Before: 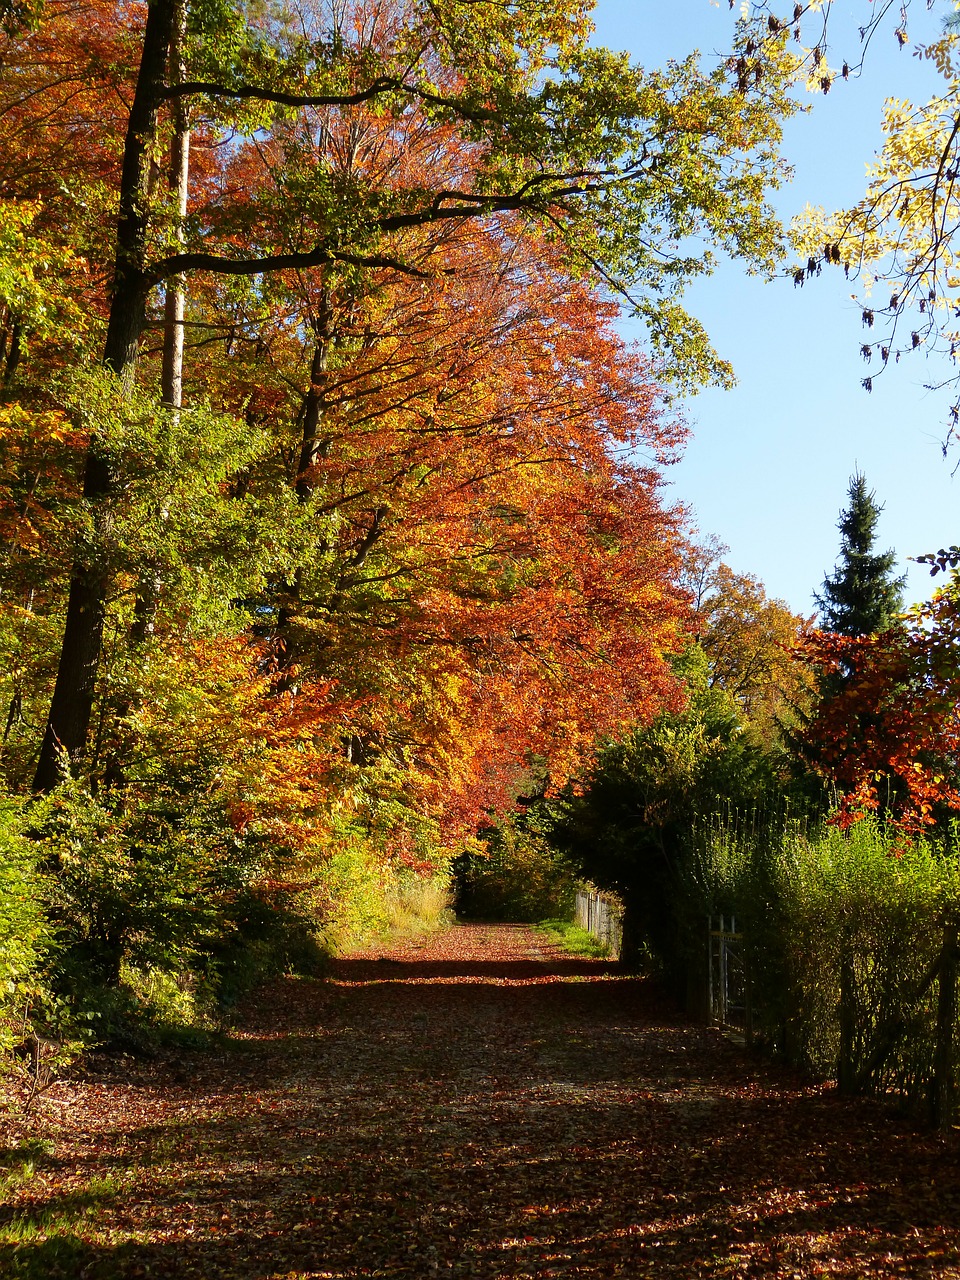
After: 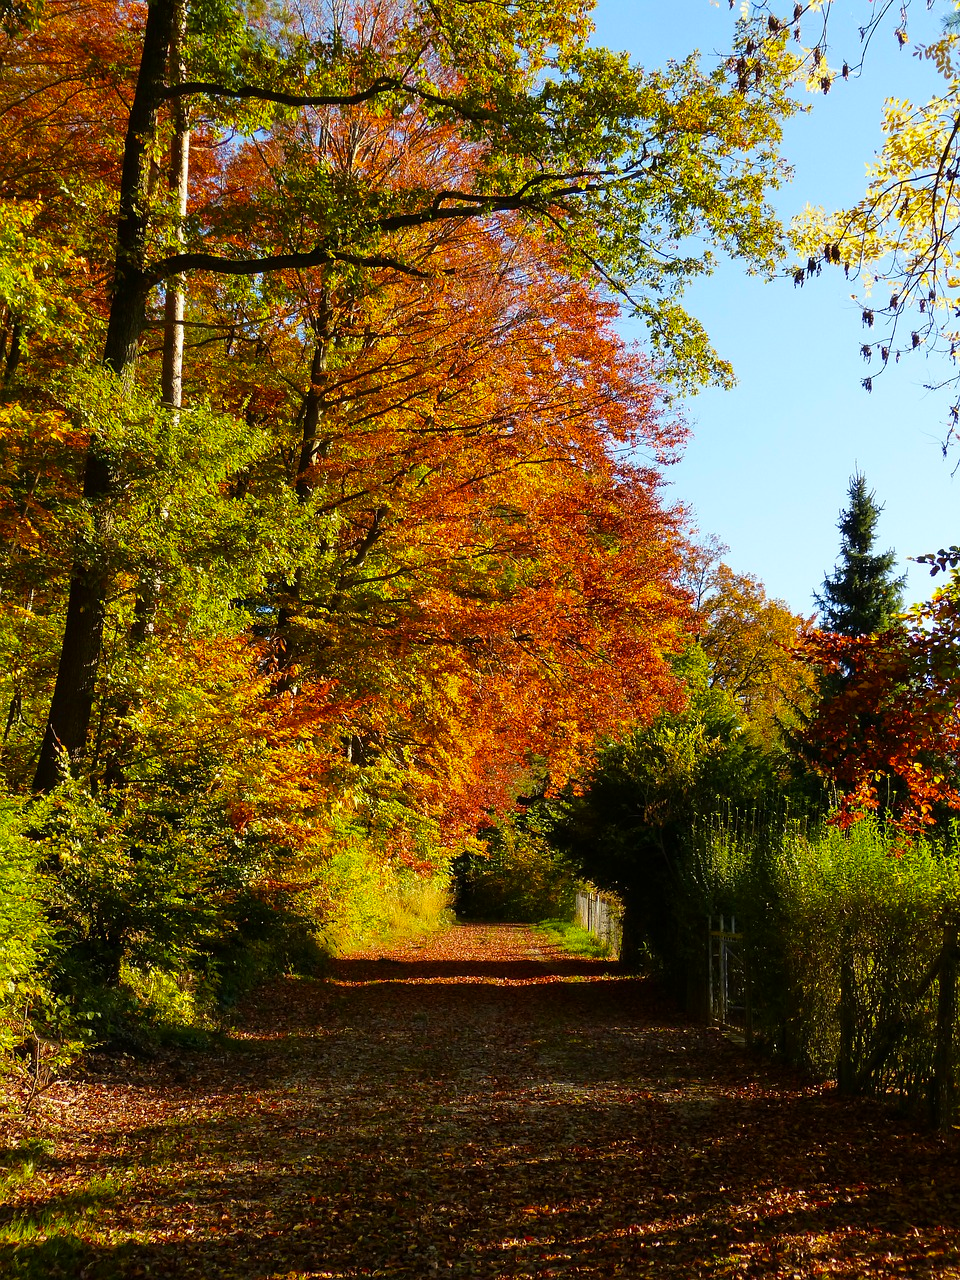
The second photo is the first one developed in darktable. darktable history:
color balance rgb: perceptual saturation grading › global saturation 31.191%
